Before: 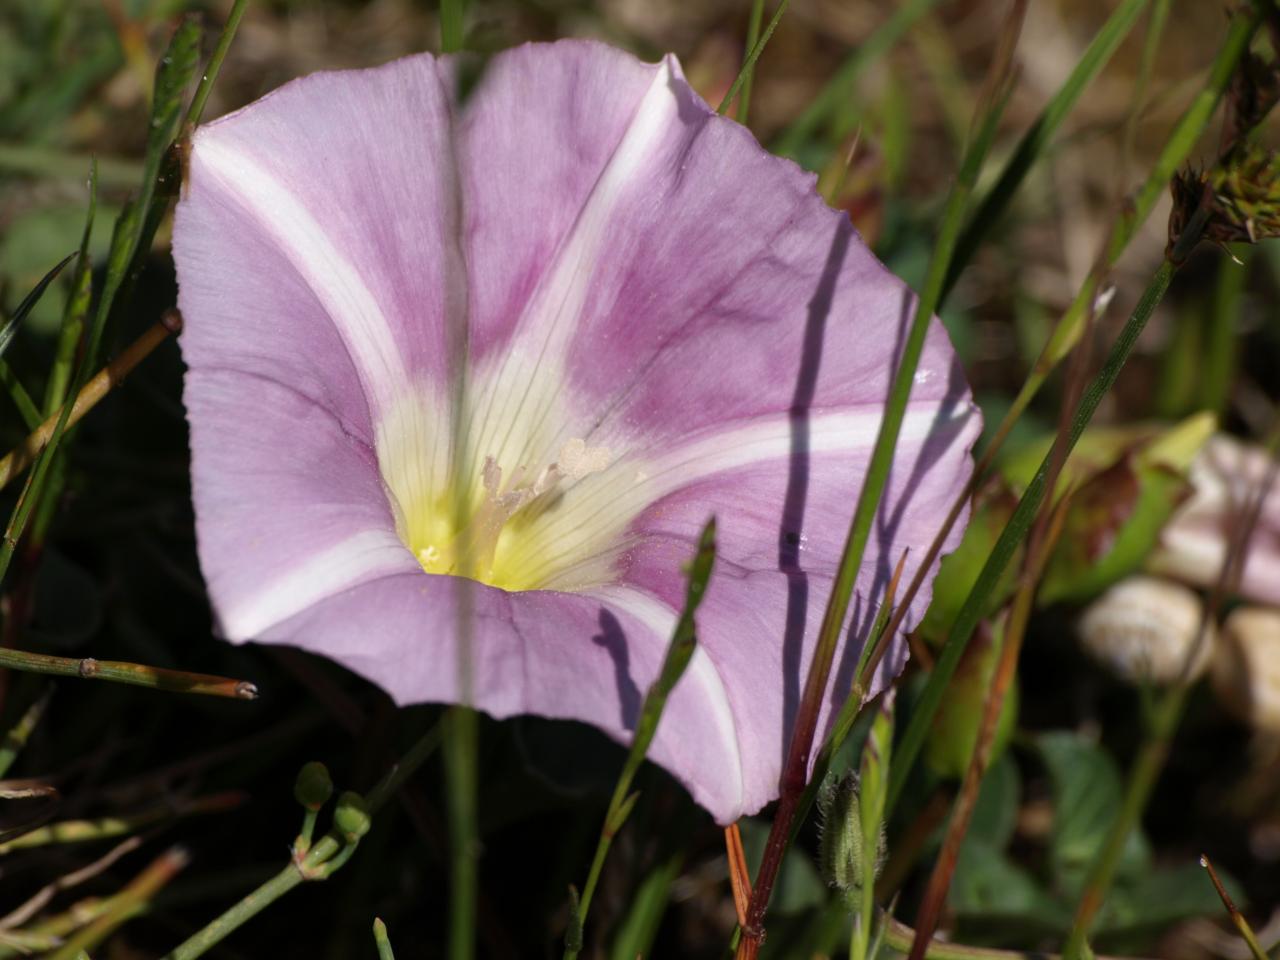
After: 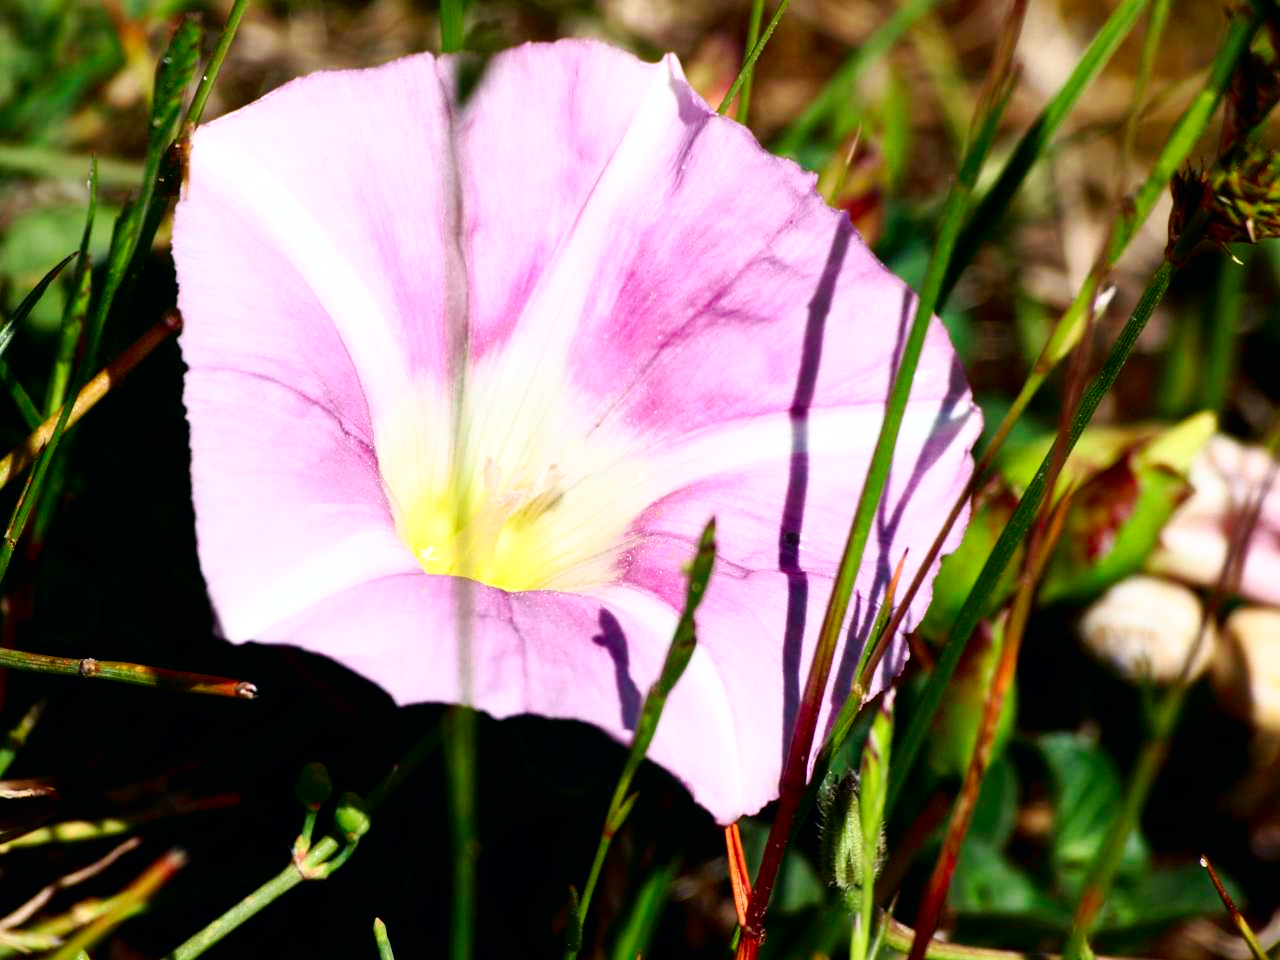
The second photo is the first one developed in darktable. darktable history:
base curve: curves: ch0 [(0, 0) (0.005, 0.002) (0.15, 0.3) (0.4, 0.7) (0.75, 0.95) (1, 1)], preserve colors none
tone curve: curves: ch0 [(0, 0) (0.139, 0.067) (0.319, 0.269) (0.498, 0.505) (0.725, 0.824) (0.864, 0.945) (0.985, 1)]; ch1 [(0, 0) (0.291, 0.197) (0.456, 0.426) (0.495, 0.488) (0.557, 0.578) (0.599, 0.644) (0.702, 0.786) (1, 1)]; ch2 [(0, 0) (0.125, 0.089) (0.353, 0.329) (0.447, 0.43) (0.557, 0.566) (0.63, 0.667) (1, 1)], color space Lab, independent channels, preserve colors none
